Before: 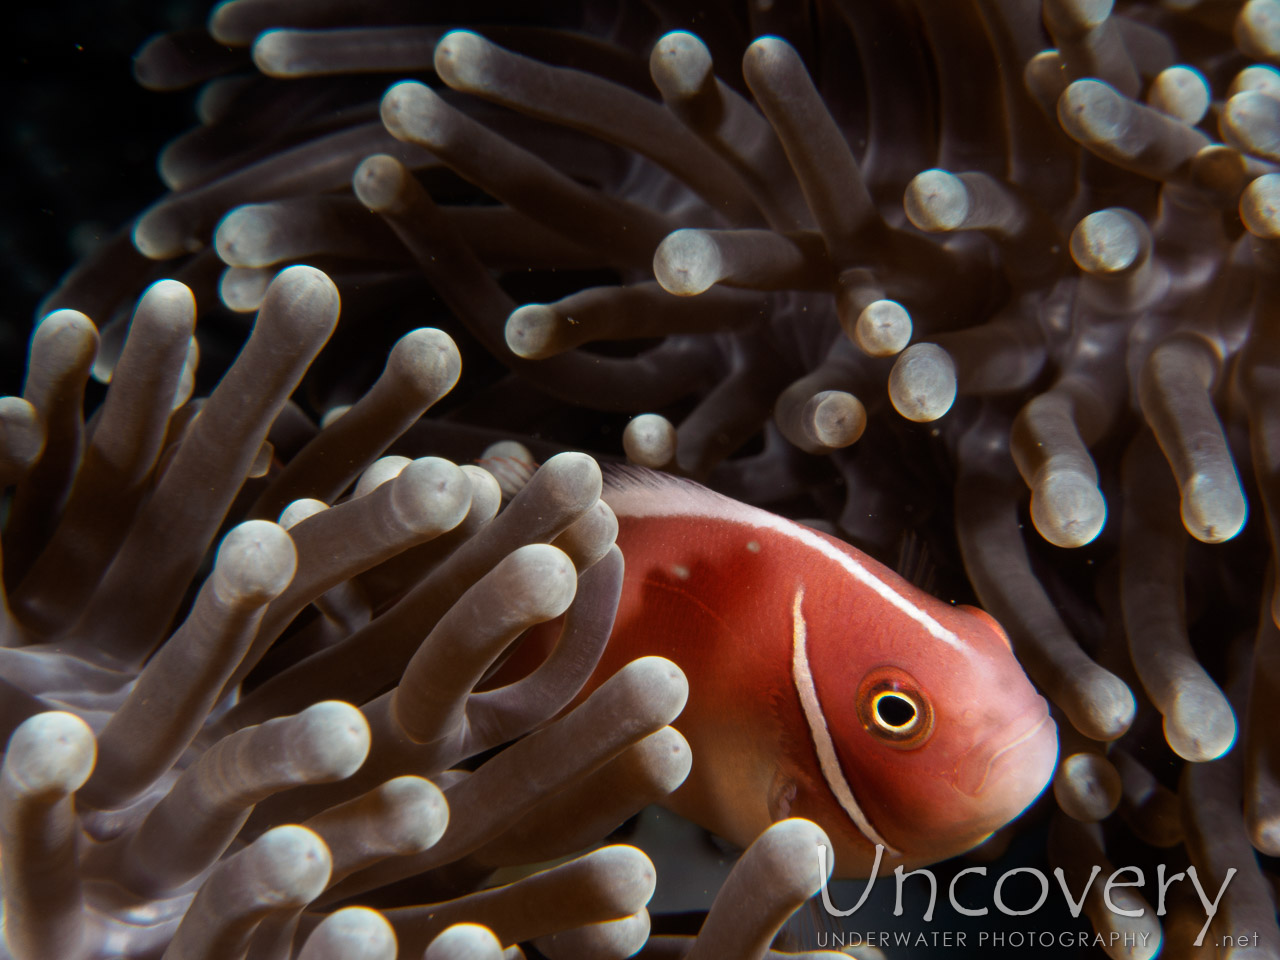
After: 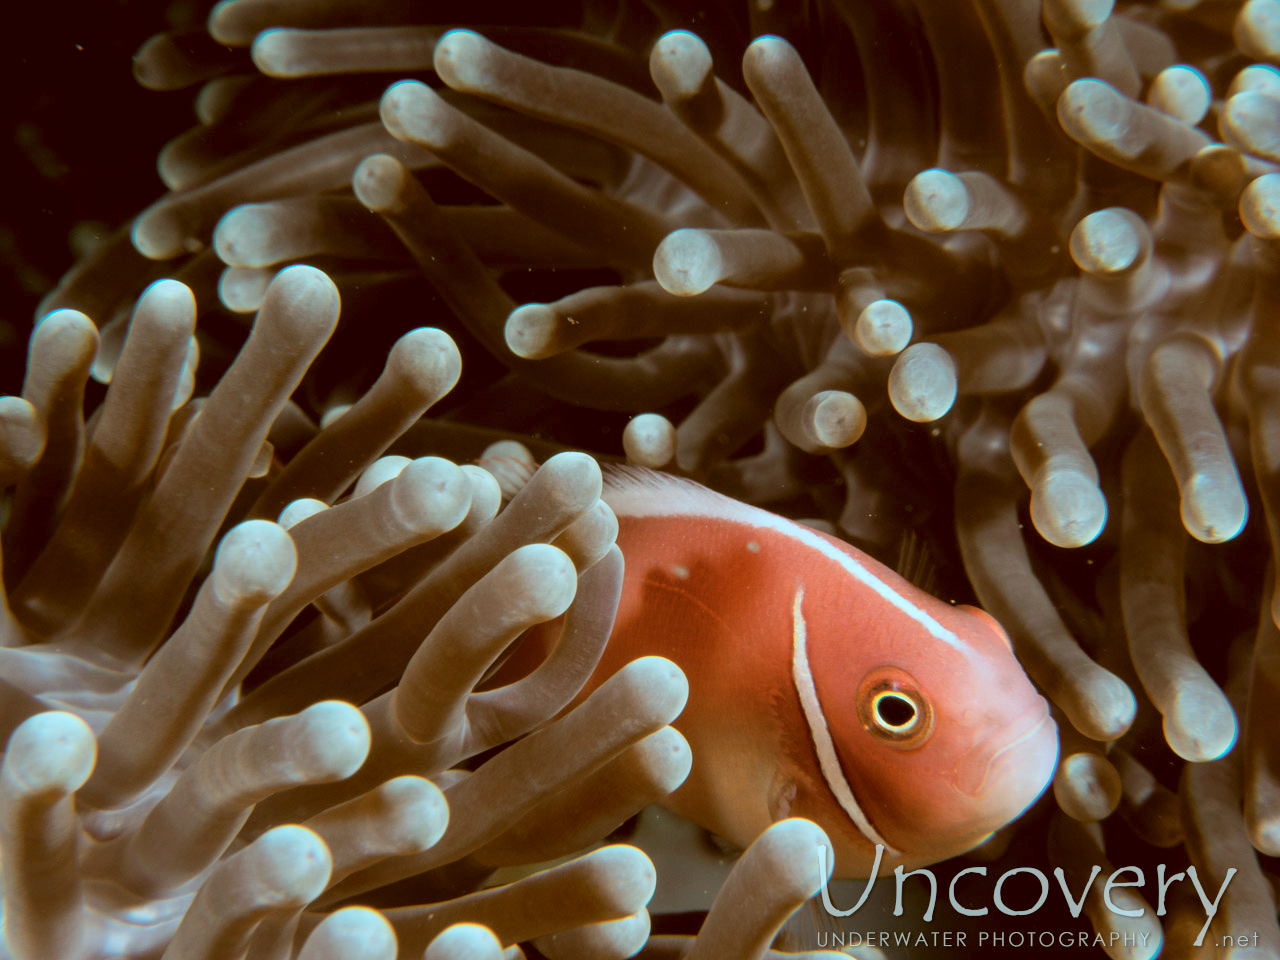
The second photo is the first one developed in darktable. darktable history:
contrast brightness saturation: brightness 0.273
color correction: highlights a* -14.32, highlights b* -16.56, shadows a* 9.98, shadows b* 29.62
exposure: black level correction 0.001, exposure -0.2 EV, compensate highlight preservation false
